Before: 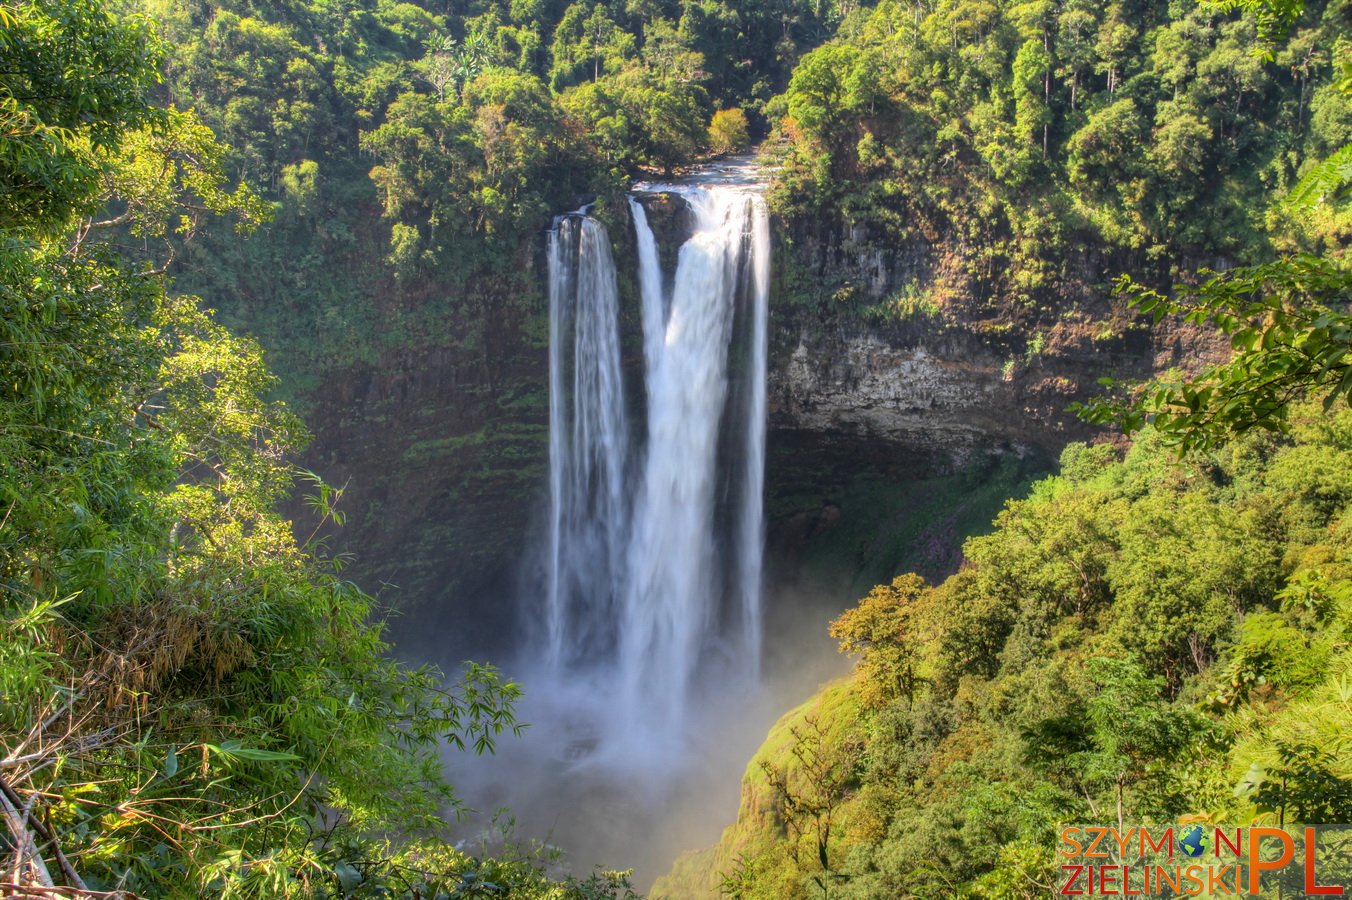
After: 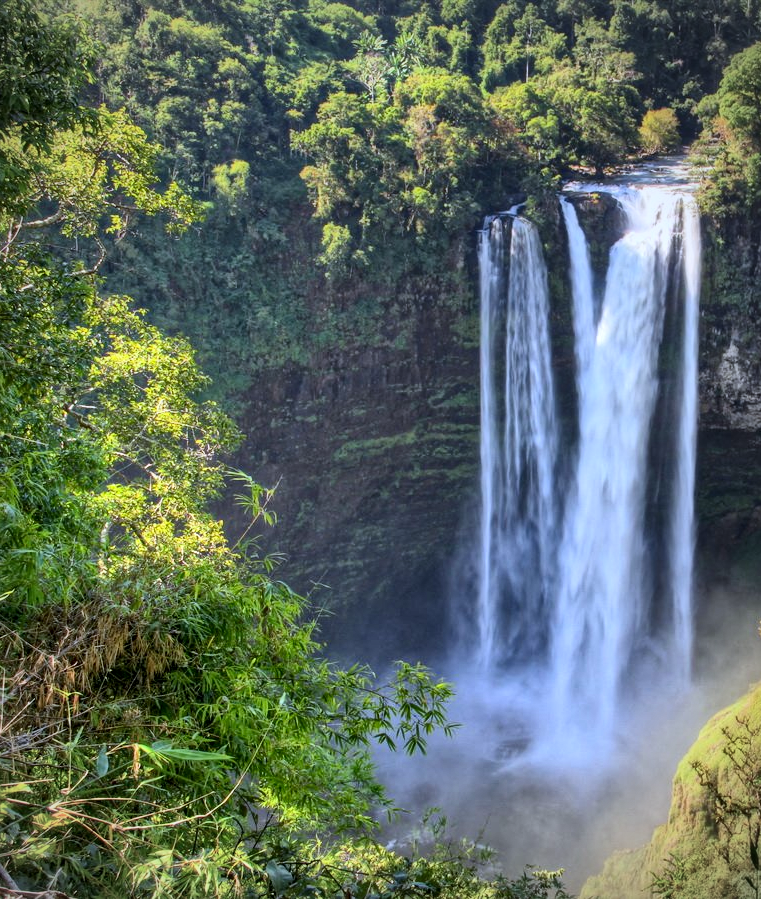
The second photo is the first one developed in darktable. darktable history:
contrast brightness saturation: contrast 0.2, brightness 0.16, saturation 0.22
local contrast: mode bilateral grid, contrast 20, coarseness 19, detail 163%, midtone range 0.2
graduated density: on, module defaults
white balance: red 0.954, blue 1.079
crop: left 5.114%, right 38.589%
vignetting: on, module defaults
